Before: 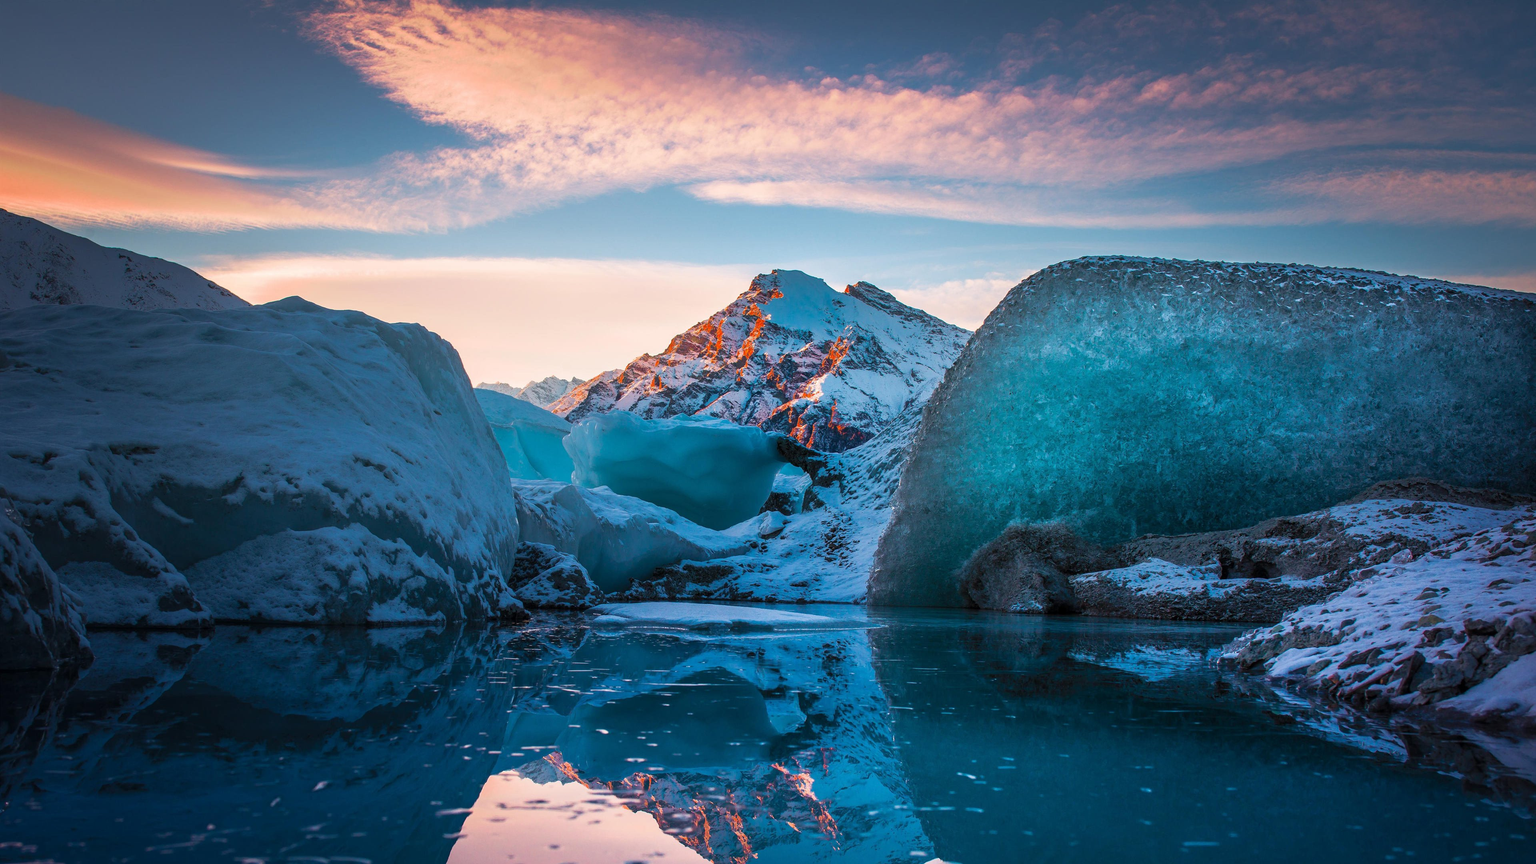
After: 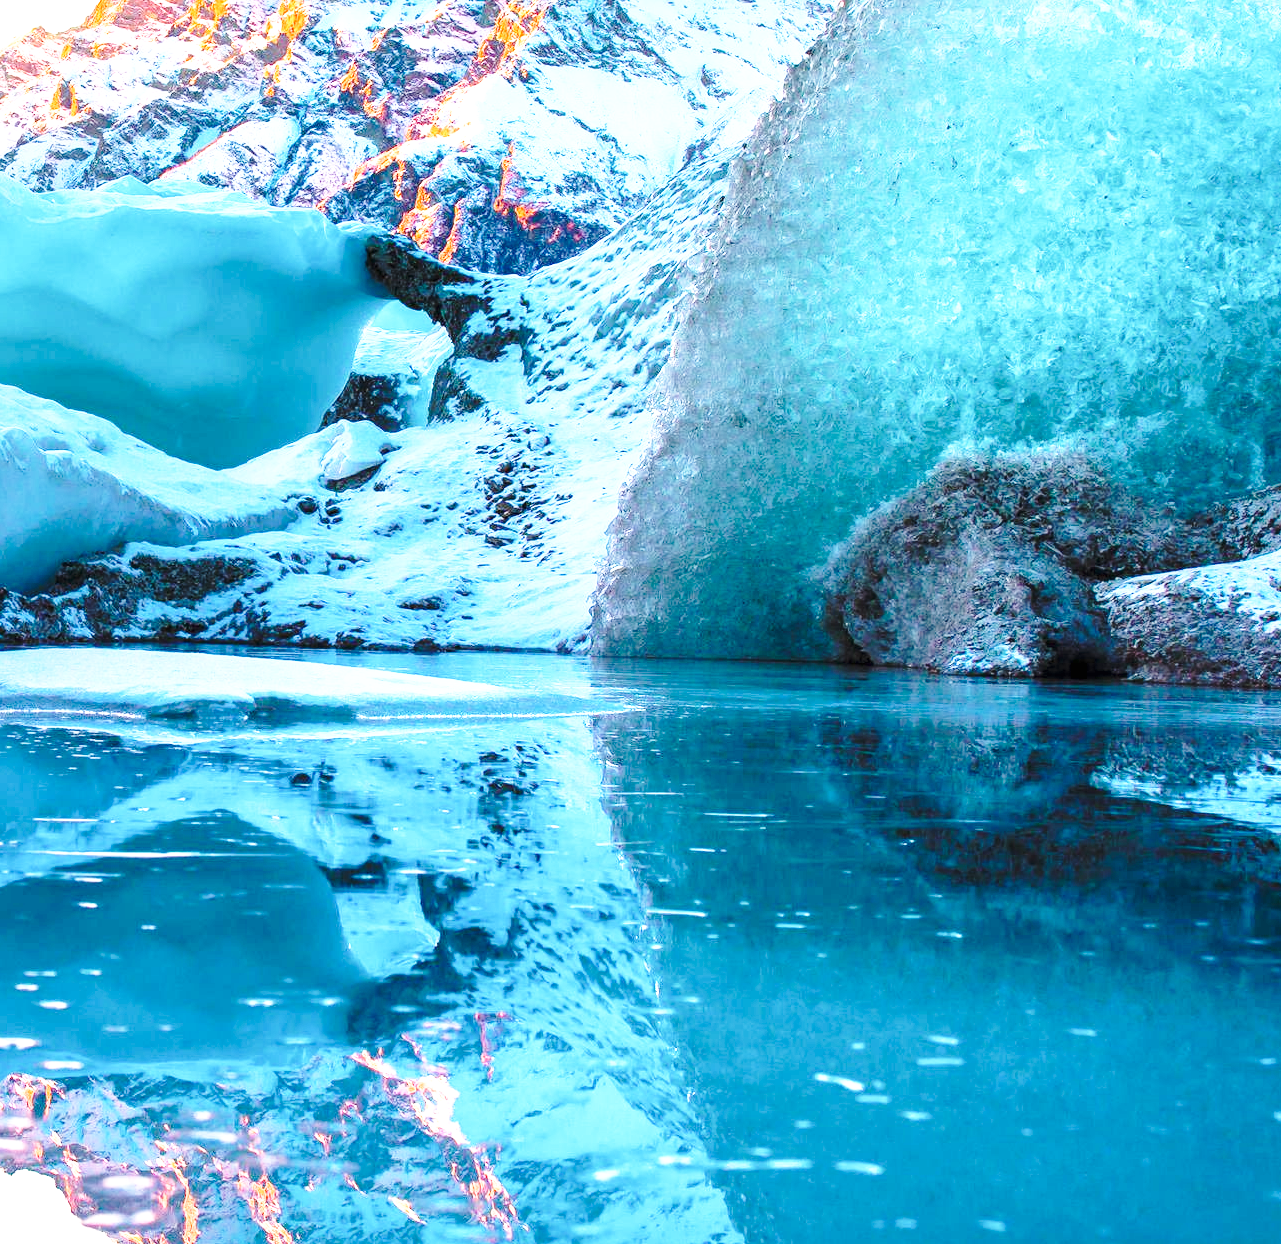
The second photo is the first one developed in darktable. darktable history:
crop: left 41.087%, top 39.687%, right 25.551%, bottom 2.703%
exposure: black level correction 0, exposure 1.449 EV, compensate highlight preservation false
base curve: curves: ch0 [(0, 0) (0.032, 0.037) (0.105, 0.228) (0.435, 0.76) (0.856, 0.983) (1, 1)], preserve colors none
